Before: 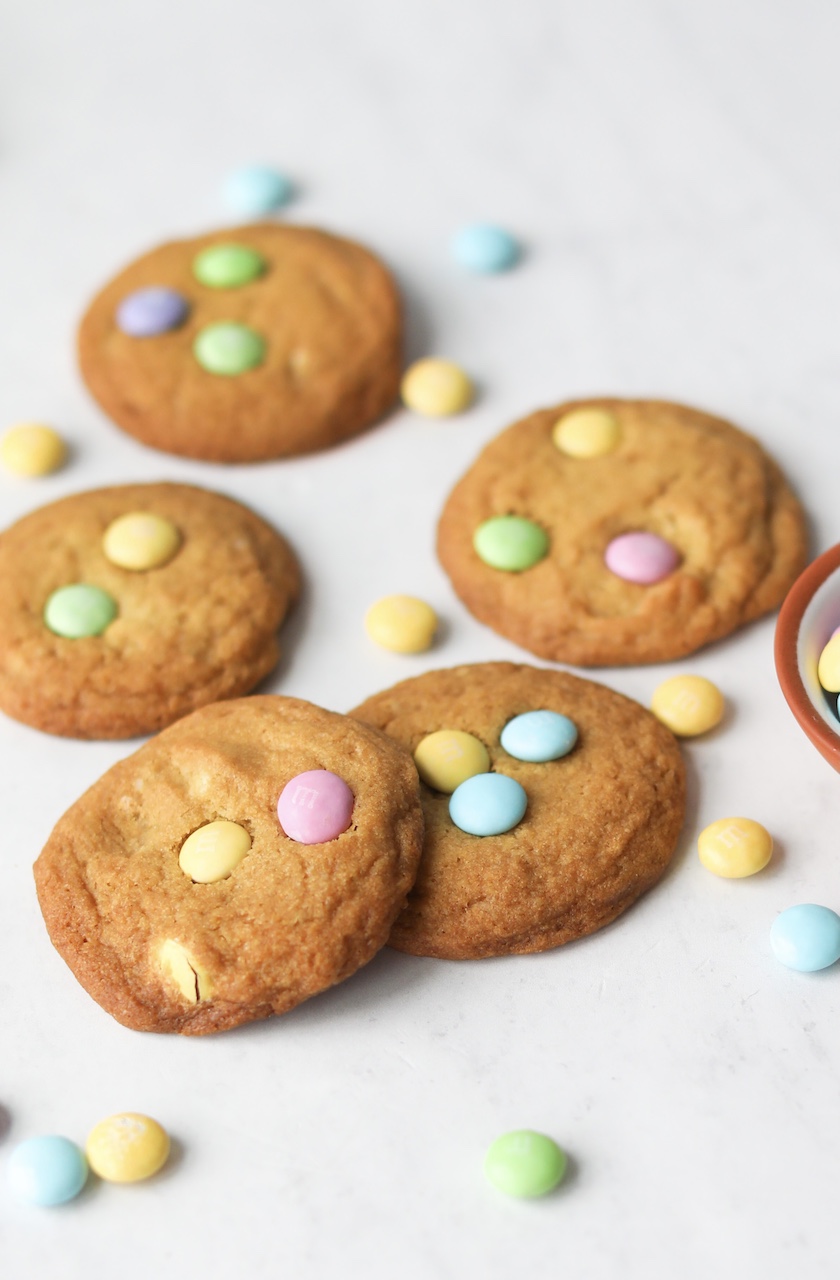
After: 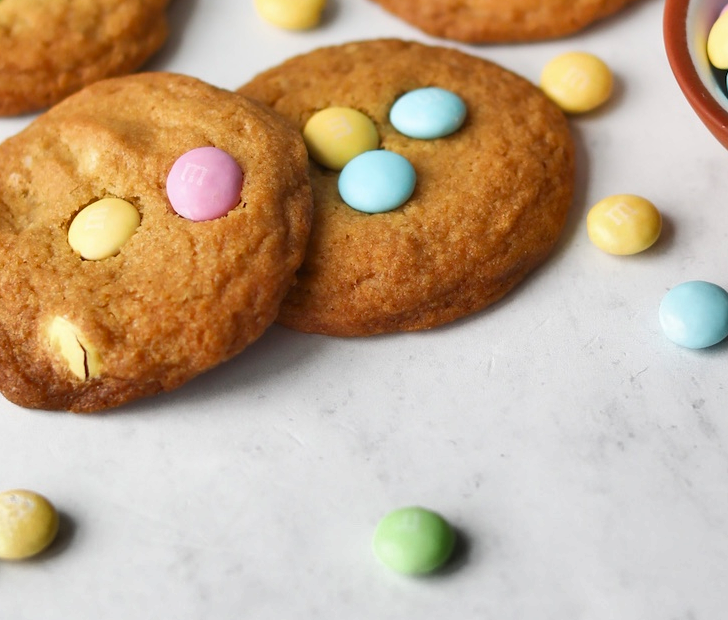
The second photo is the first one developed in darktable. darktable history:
shadows and highlights: shadows 58.49, highlights -60.44, shadows color adjustment 99.14%, highlights color adjustment 0.593%, soften with gaussian
crop and rotate: left 13.302%, top 48.677%, bottom 2.865%
